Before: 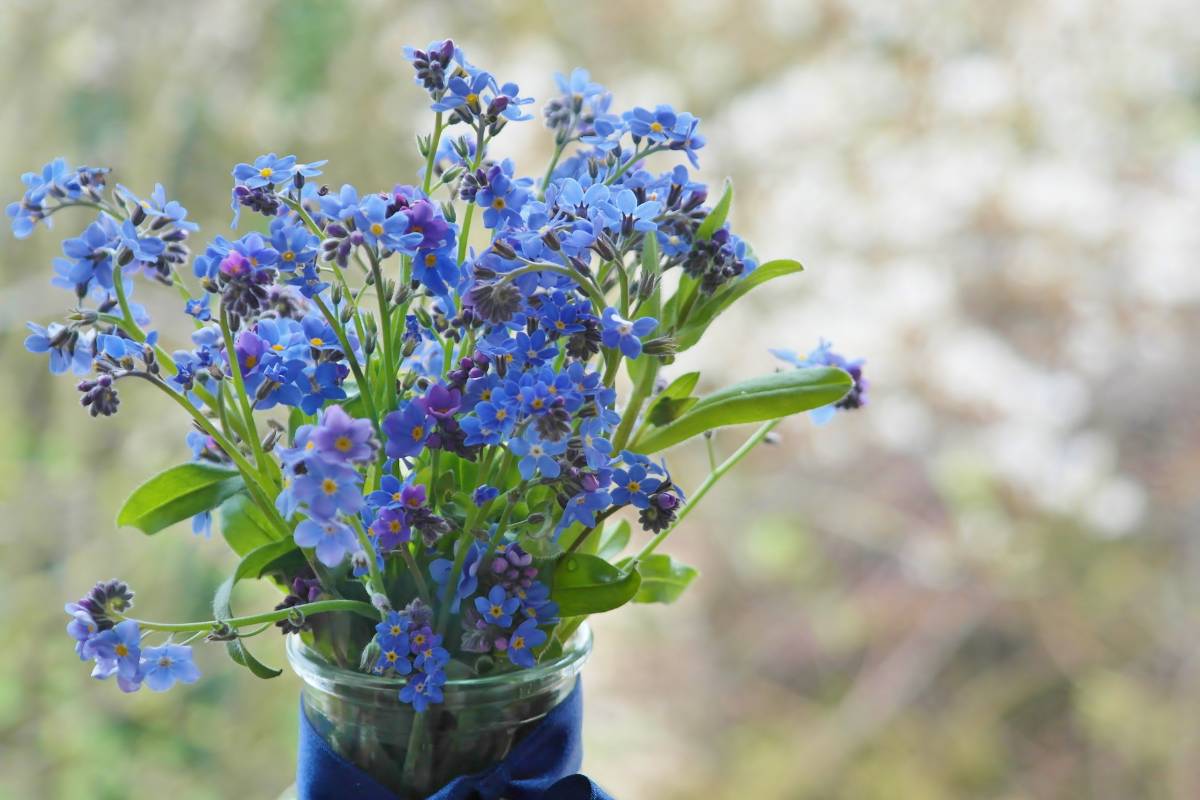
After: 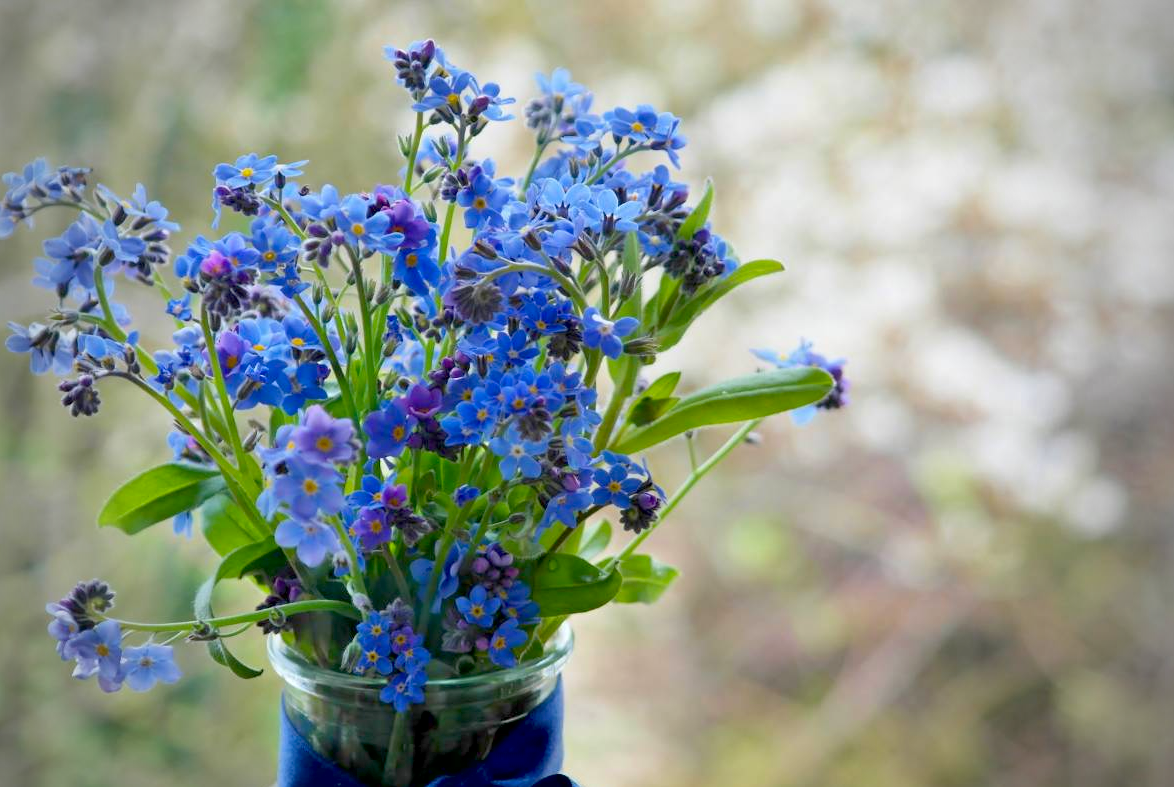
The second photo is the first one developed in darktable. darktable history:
contrast brightness saturation: saturation 0.127
crop and rotate: left 1.657%, right 0.507%, bottom 1.617%
vignetting: fall-off start 71.55%
exposure: black level correction 0.017, exposure -0.009 EV, compensate exposure bias true, compensate highlight preservation false
